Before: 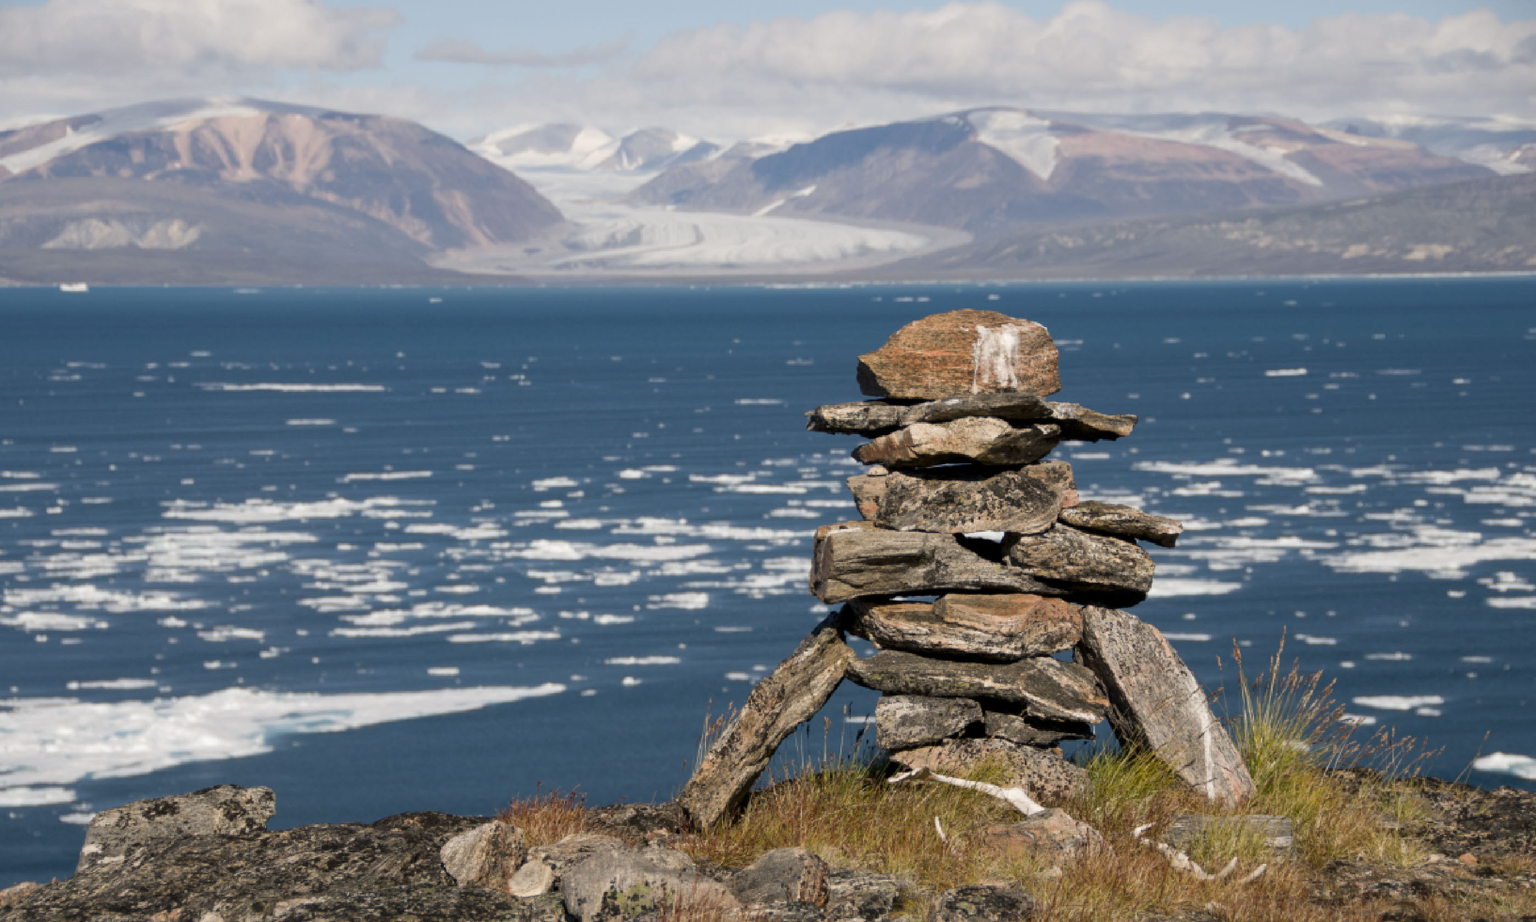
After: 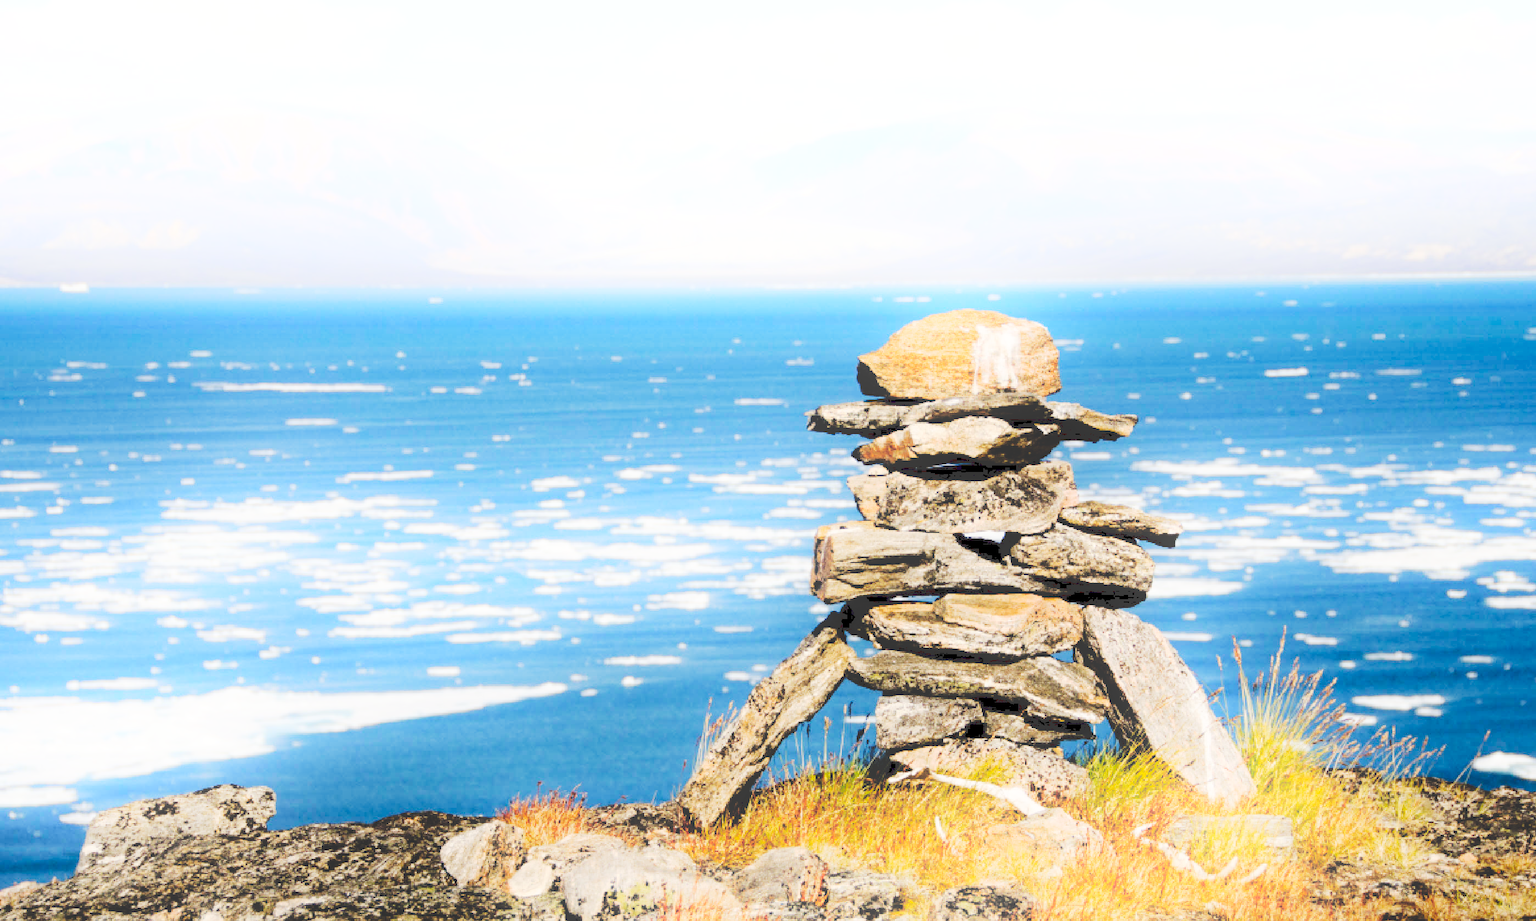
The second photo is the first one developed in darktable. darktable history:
base curve: curves: ch0 [(0, 0) (0.028, 0.03) (0.121, 0.232) (0.46, 0.748) (0.859, 0.968) (1, 1)], preserve colors none
tone curve: curves: ch0 [(0, 0) (0.003, 0.19) (0.011, 0.192) (0.025, 0.192) (0.044, 0.194) (0.069, 0.196) (0.1, 0.197) (0.136, 0.198) (0.177, 0.216) (0.224, 0.236) (0.277, 0.269) (0.335, 0.331) (0.399, 0.418) (0.468, 0.515) (0.543, 0.621) (0.623, 0.725) (0.709, 0.804) (0.801, 0.859) (0.898, 0.913) (1, 1)], preserve colors none
shadows and highlights: shadows -89.25, highlights 91.65, soften with gaussian
contrast brightness saturation: contrast 0.072, brightness 0.084, saturation 0.18
